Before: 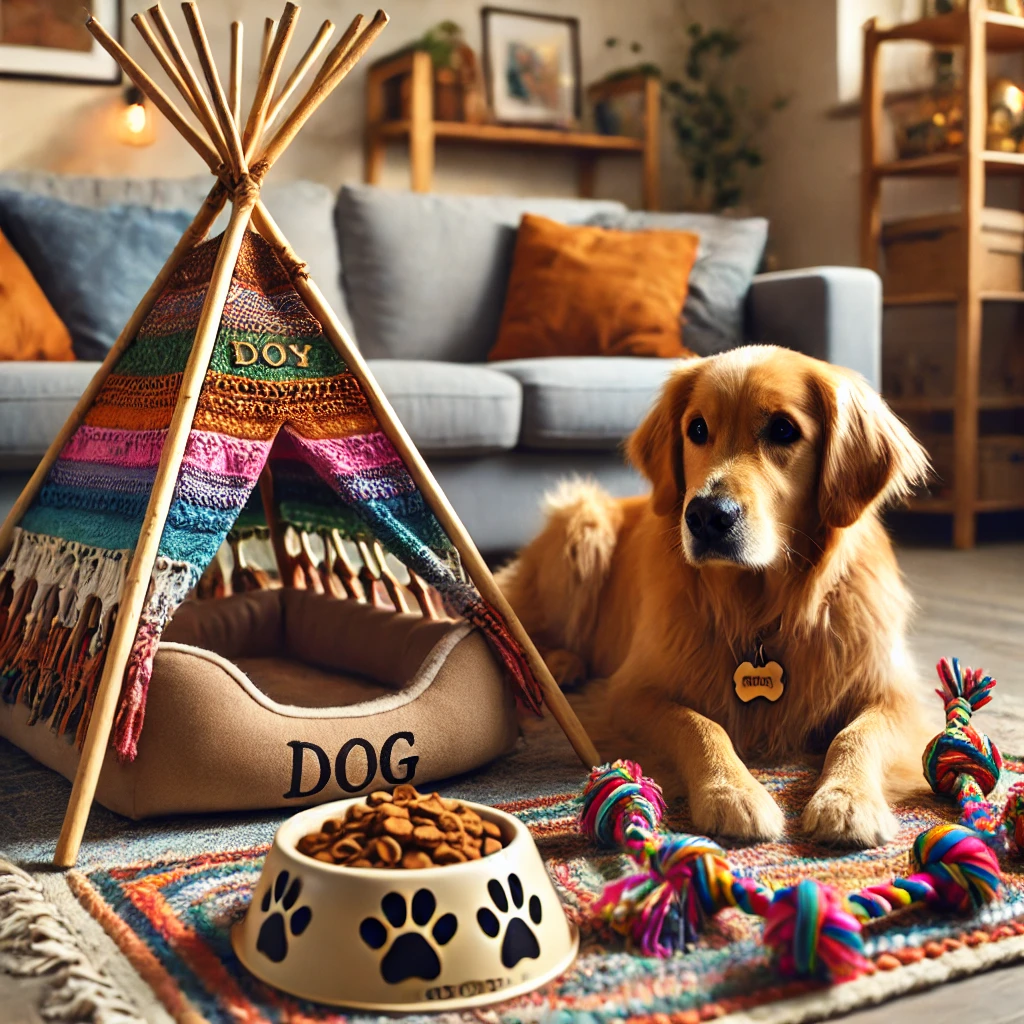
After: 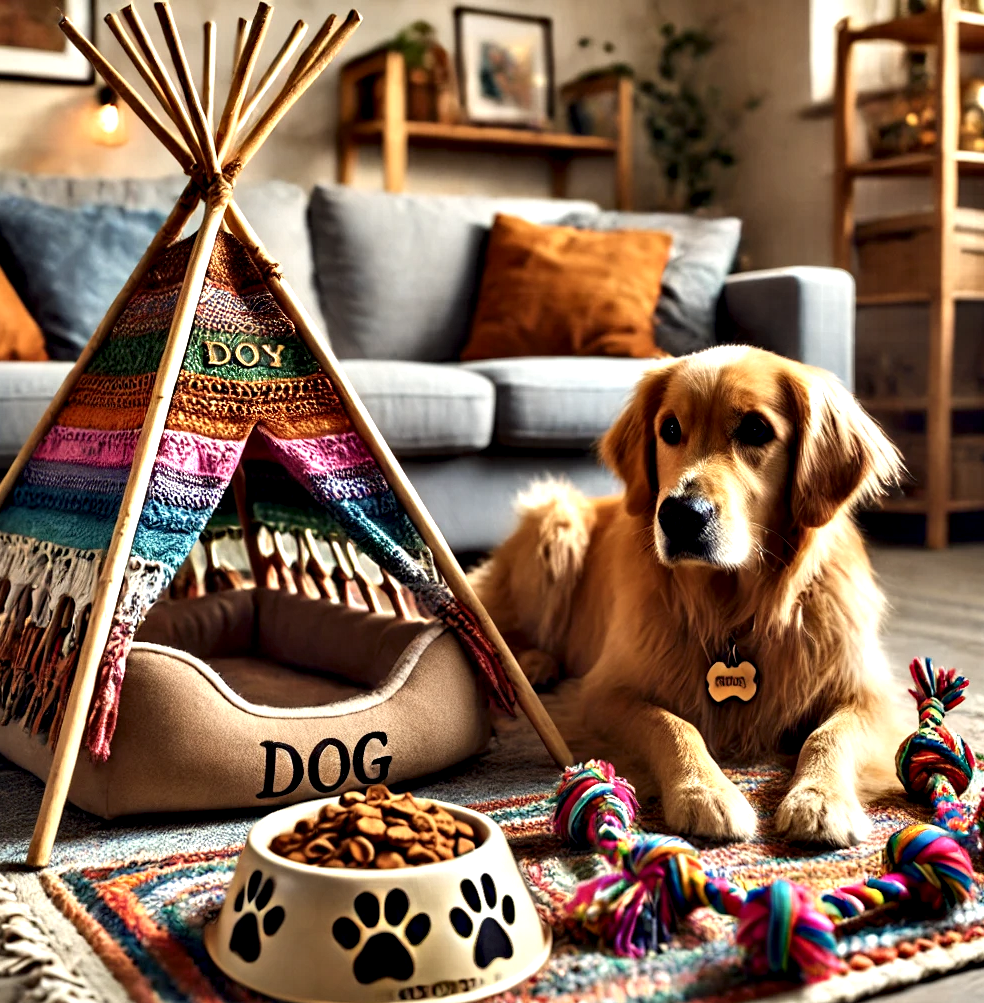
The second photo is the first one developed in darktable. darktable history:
crop and rotate: left 2.644%, right 1.173%, bottom 1.975%
contrast equalizer: y [[0.601, 0.6, 0.598, 0.598, 0.6, 0.601], [0.5 ×6], [0.5 ×6], [0 ×6], [0 ×6]]
